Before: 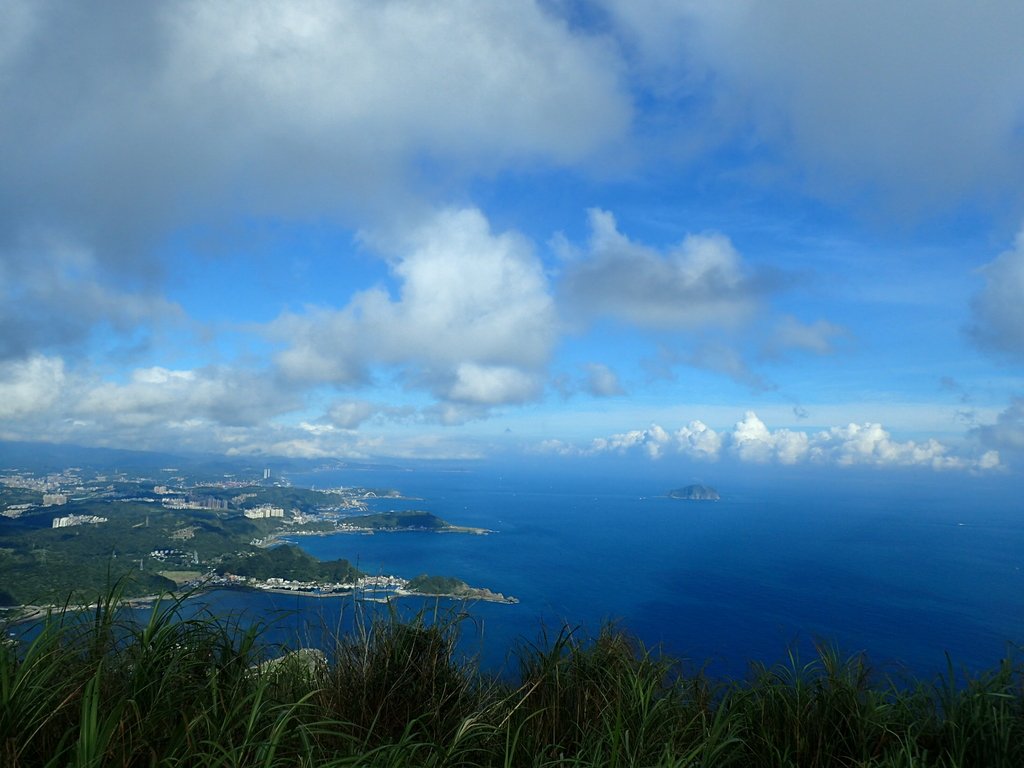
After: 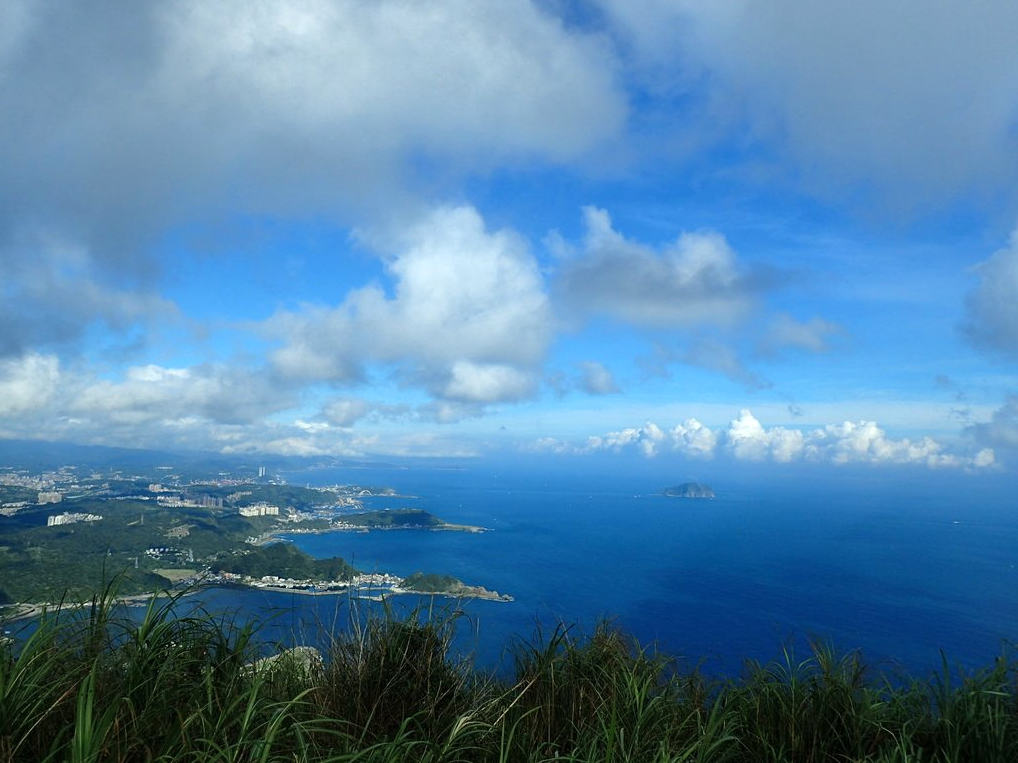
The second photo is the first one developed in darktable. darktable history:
levels: white 99.95%, levels [0, 0.476, 0.951]
crop and rotate: left 0.573%, top 0.335%, bottom 0.265%
shadows and highlights: shadows 36.51, highlights -28.12, soften with gaussian
